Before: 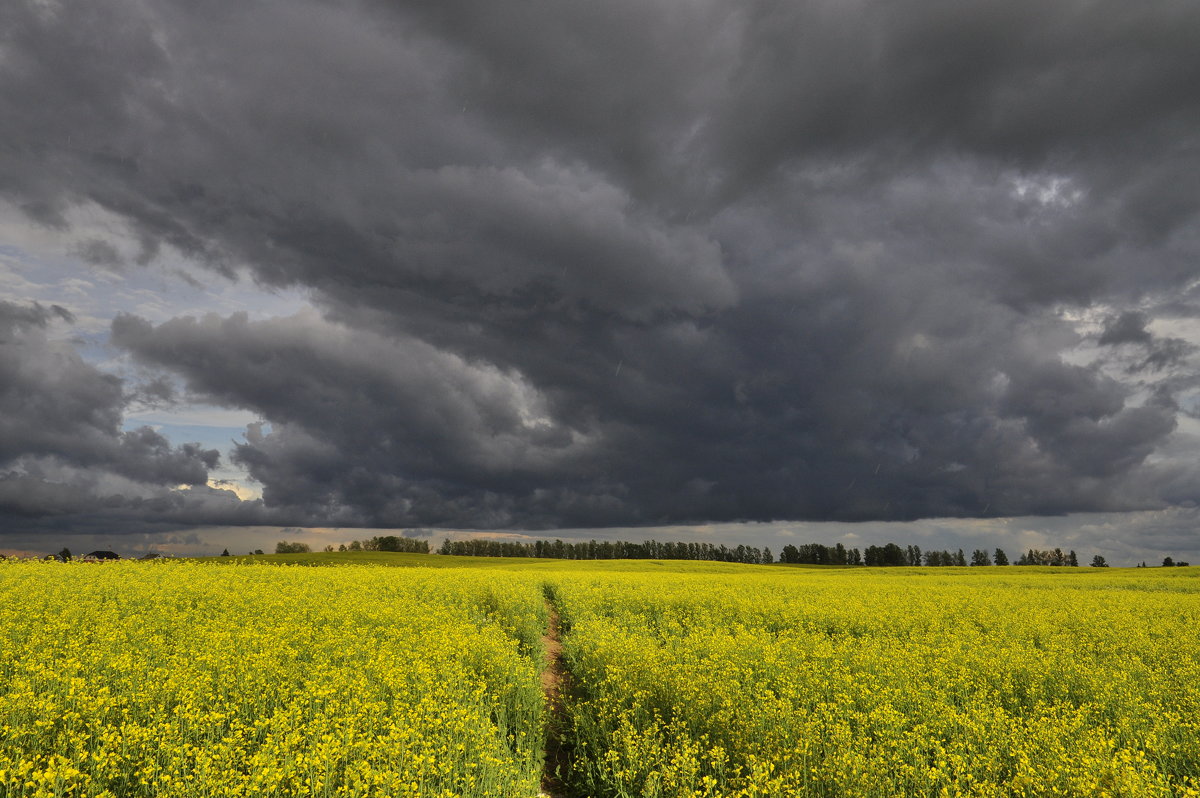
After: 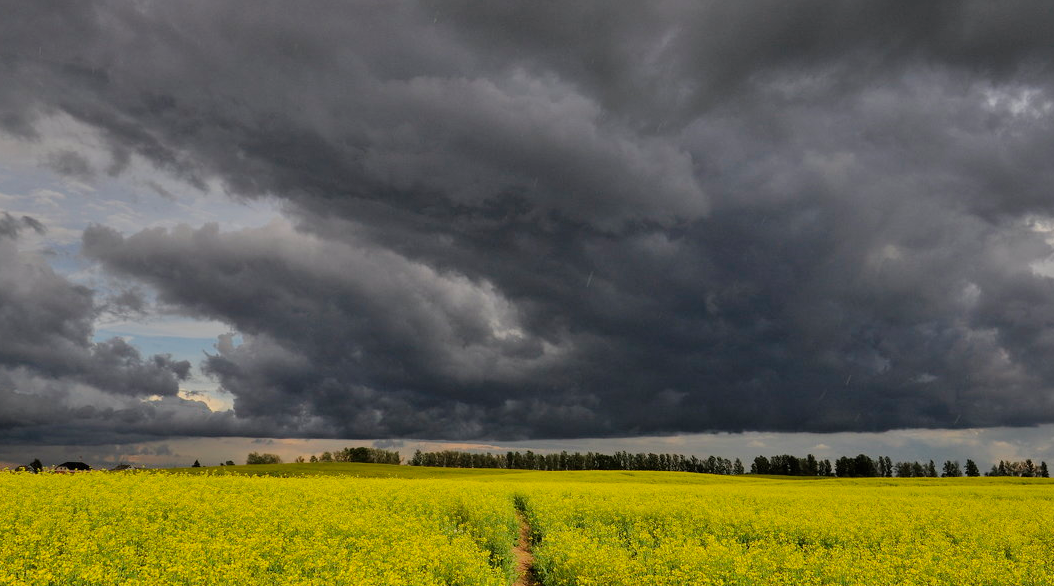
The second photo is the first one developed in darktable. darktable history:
filmic rgb: black relative exposure -8 EV, white relative exposure 3.78 EV, hardness 4.4
crop and rotate: left 2.436%, top 11.215%, right 9.65%, bottom 15.284%
